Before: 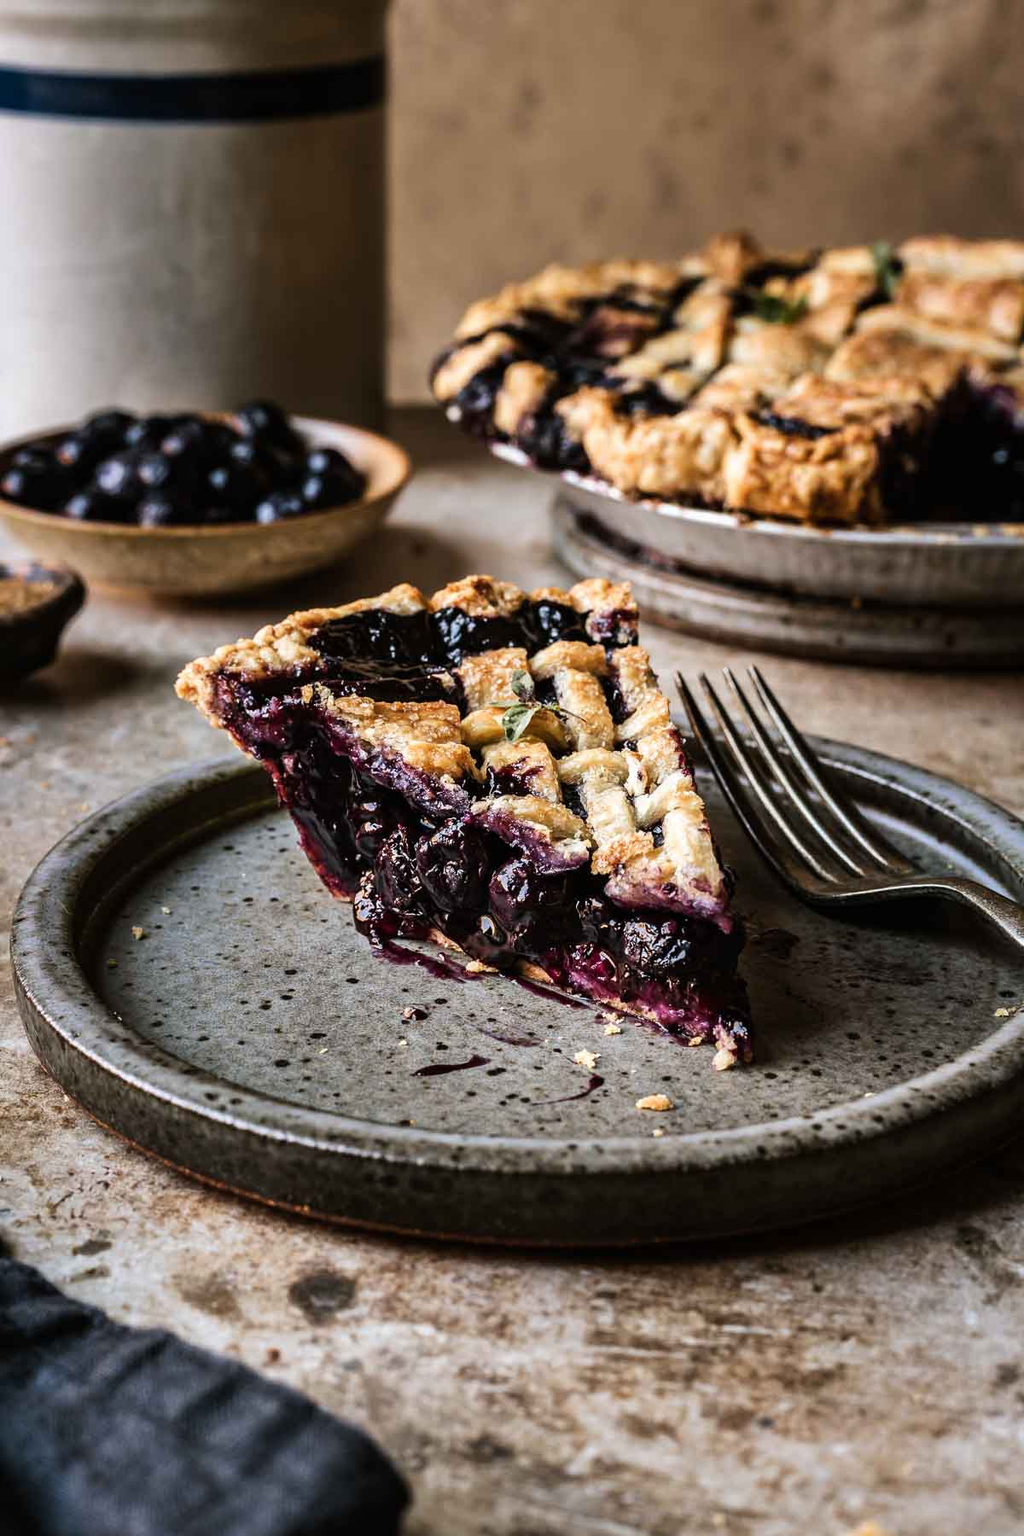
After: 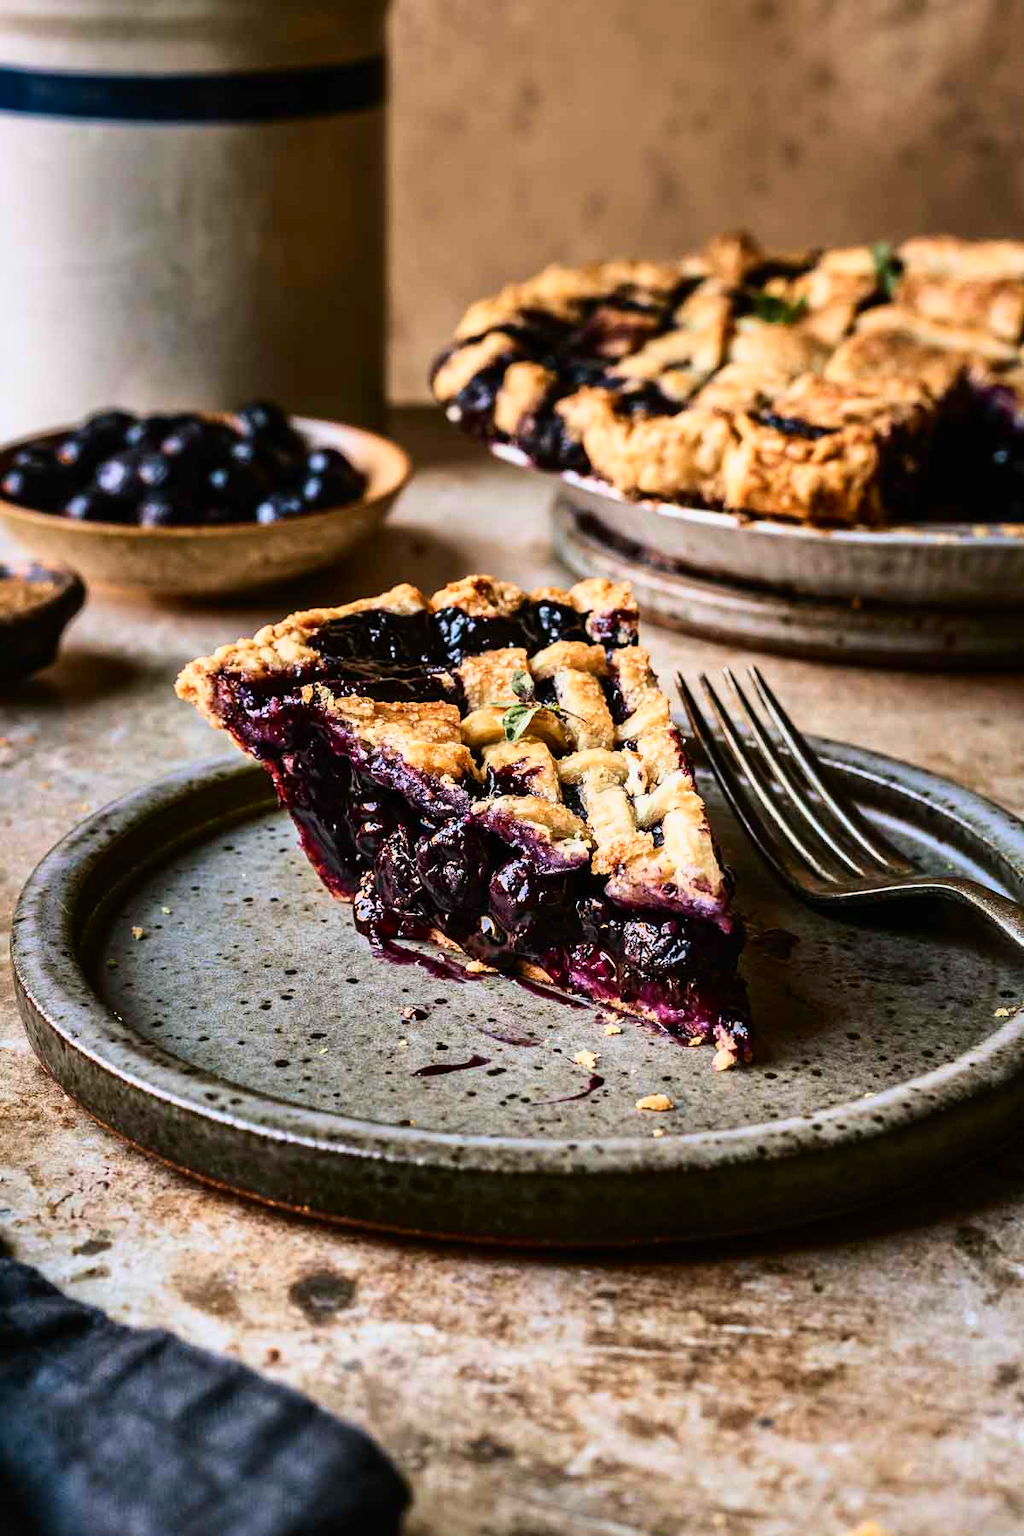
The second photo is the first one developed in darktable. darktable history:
tone curve: curves: ch0 [(0, 0) (0.091, 0.077) (0.517, 0.574) (0.745, 0.82) (0.844, 0.908) (0.909, 0.942) (1, 0.973)]; ch1 [(0, 0) (0.437, 0.404) (0.5, 0.5) (0.534, 0.554) (0.58, 0.603) (0.616, 0.649) (1, 1)]; ch2 [(0, 0) (0.442, 0.415) (0.5, 0.5) (0.535, 0.557) (0.585, 0.62) (1, 1)], color space Lab, independent channels, preserve colors none
